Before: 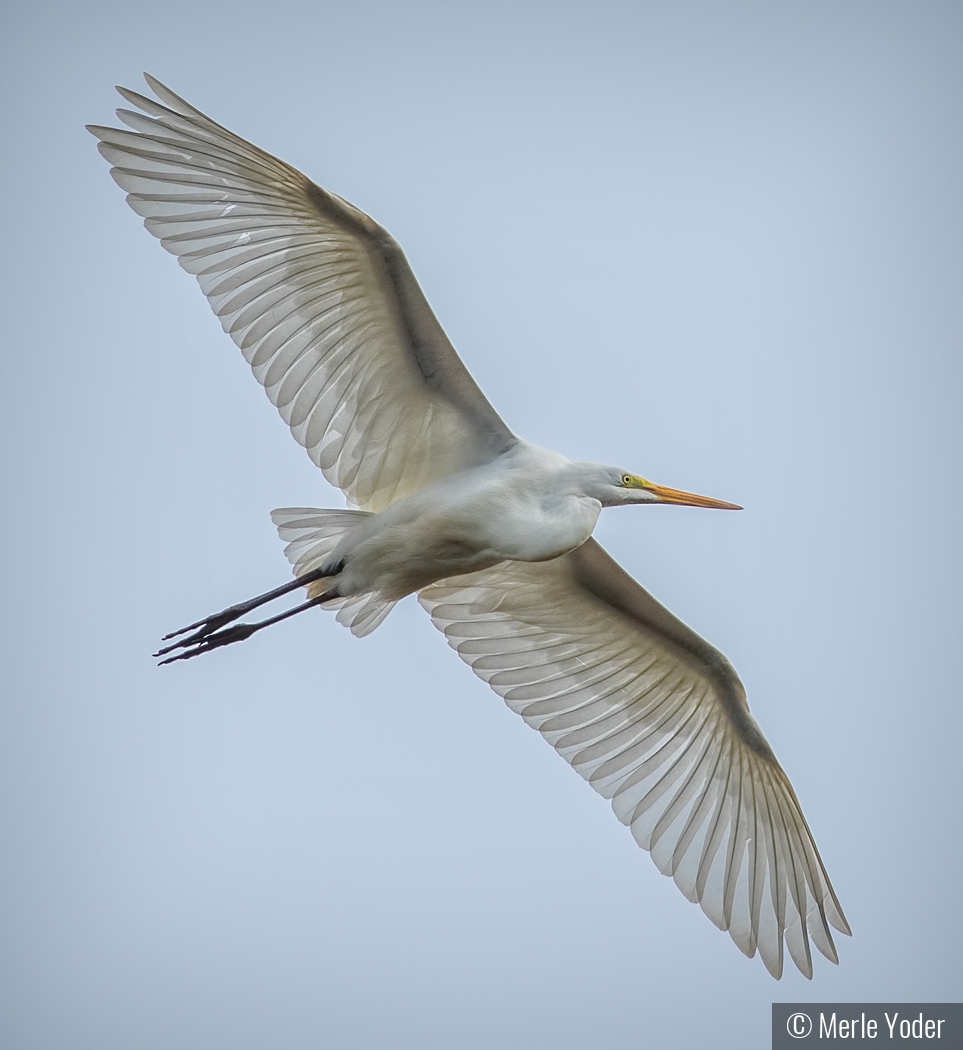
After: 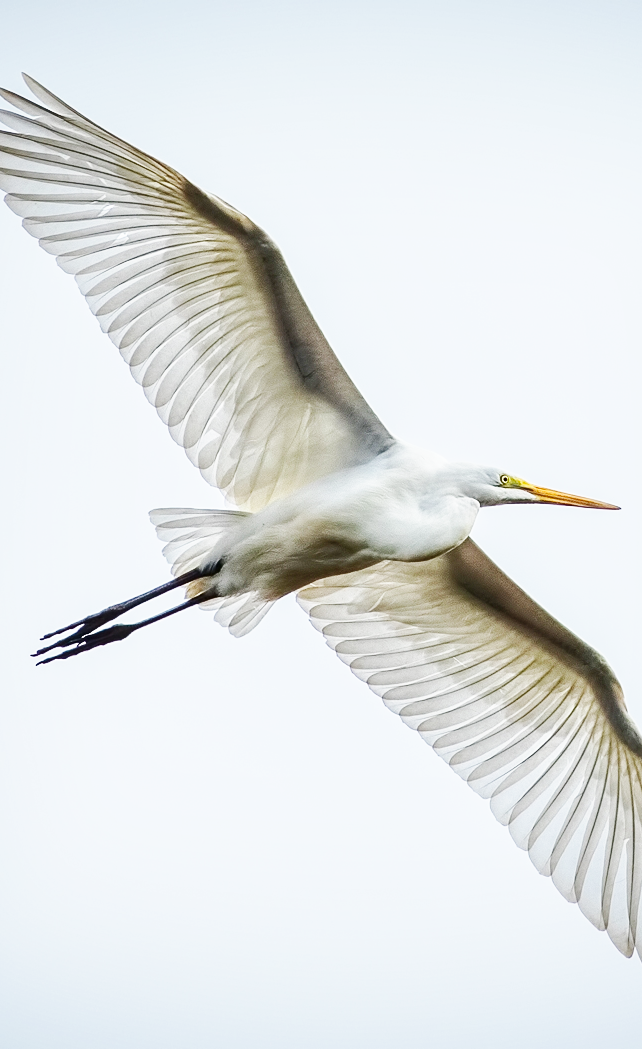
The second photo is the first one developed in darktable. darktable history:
shadows and highlights: shadows -88.08, highlights -37.19, soften with gaussian
crop and rotate: left 12.771%, right 20.518%
base curve: curves: ch0 [(0, 0) (0.007, 0.004) (0.027, 0.03) (0.046, 0.07) (0.207, 0.54) (0.442, 0.872) (0.673, 0.972) (1, 1)], preserve colors none
